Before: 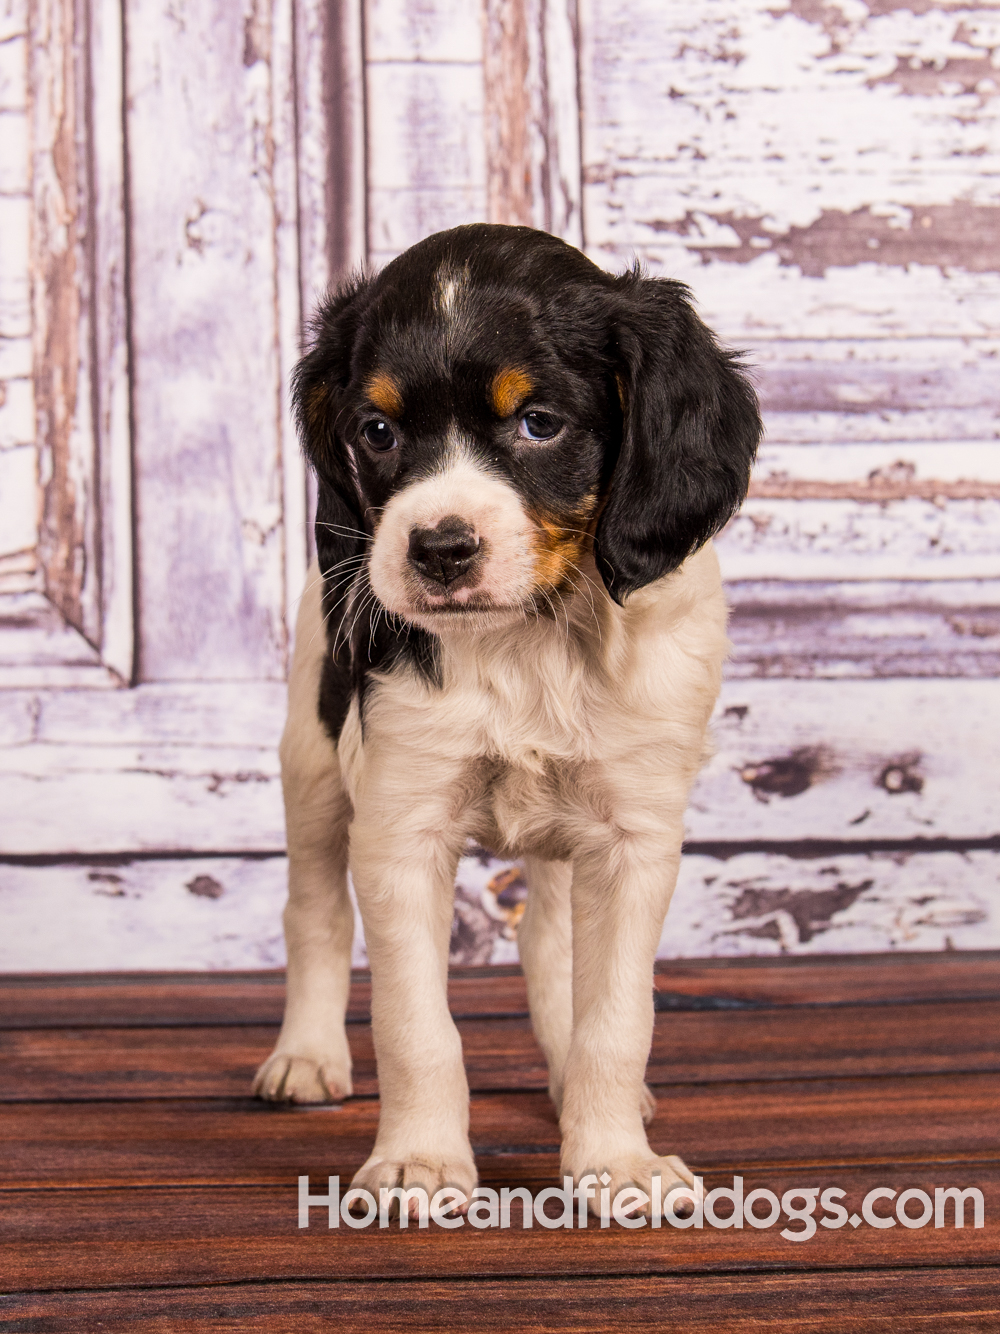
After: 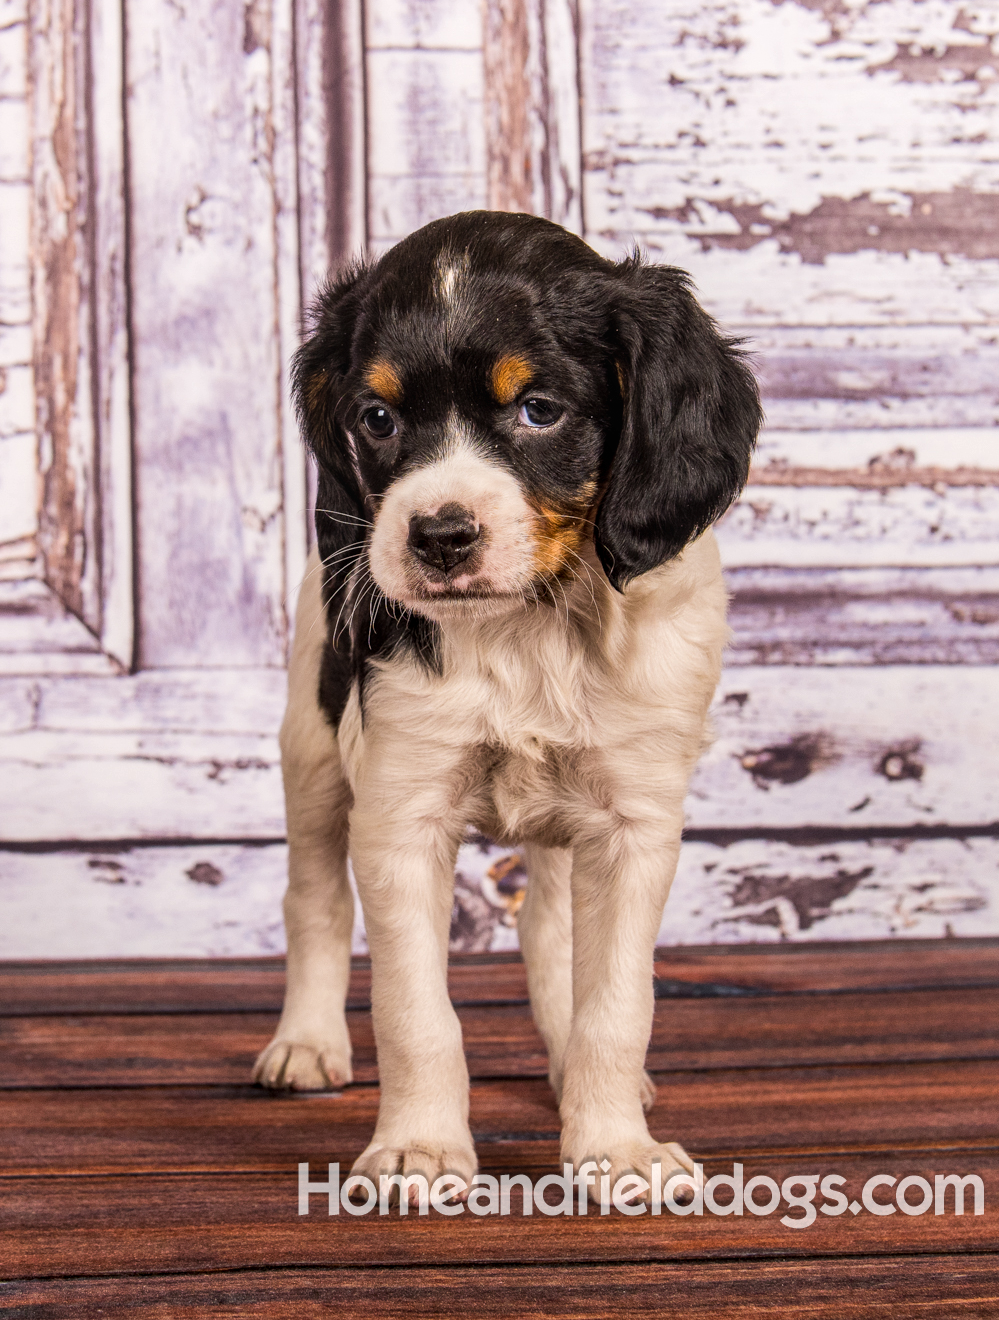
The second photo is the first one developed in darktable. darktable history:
crop: top 1.049%, right 0.001%
local contrast: on, module defaults
